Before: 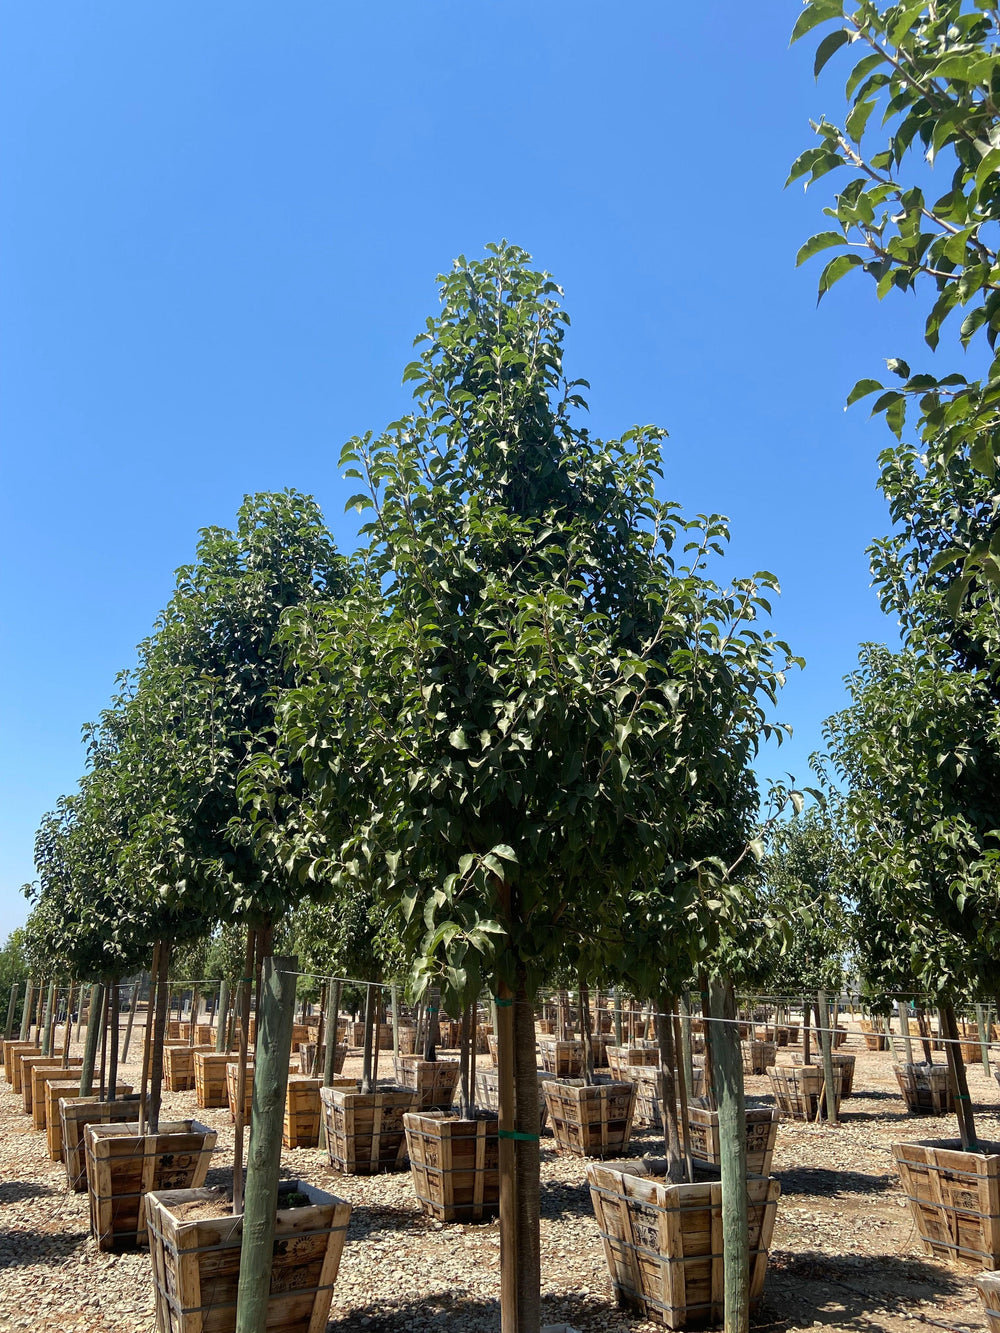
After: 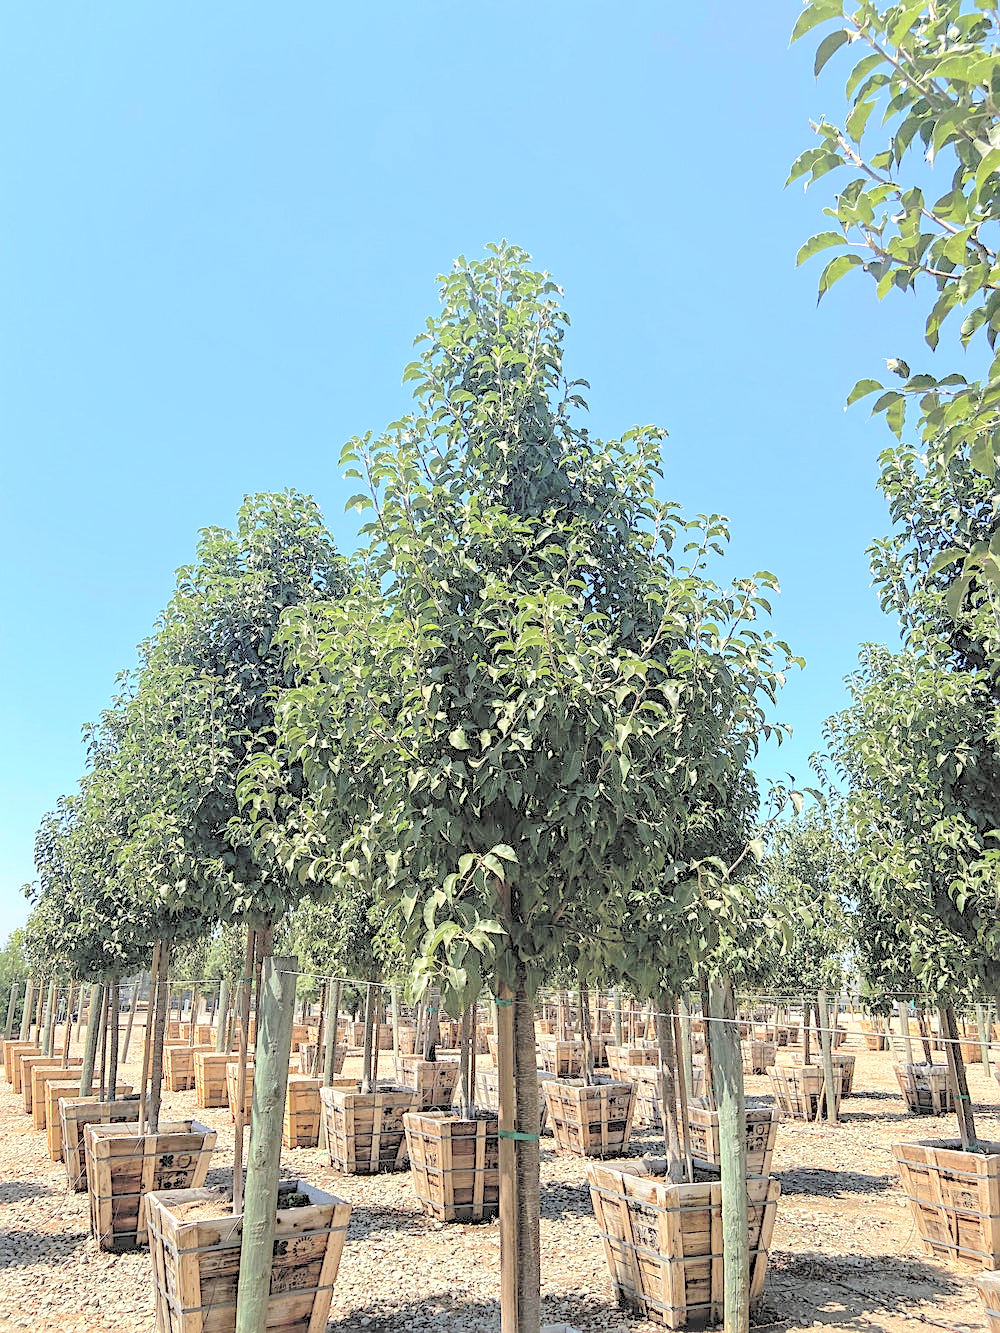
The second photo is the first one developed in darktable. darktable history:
sharpen: on, module defaults
contrast brightness saturation: brightness 1
local contrast: detail 130%
haze removal: compatibility mode true, adaptive false
